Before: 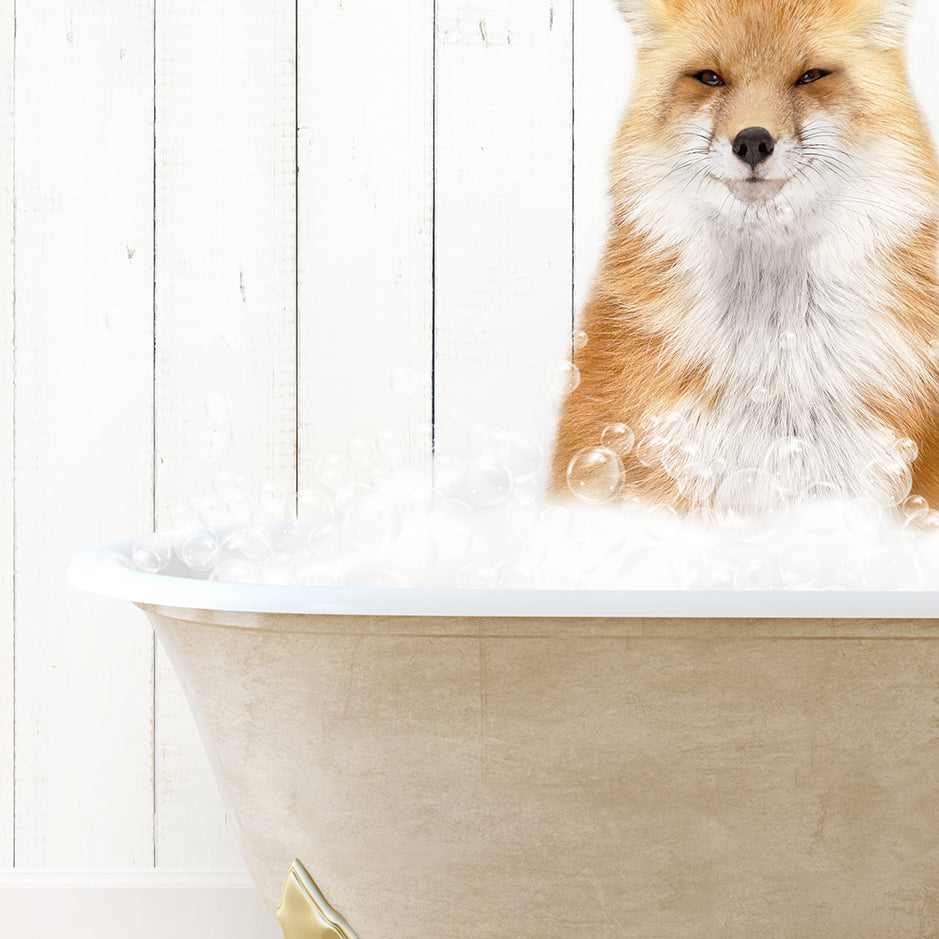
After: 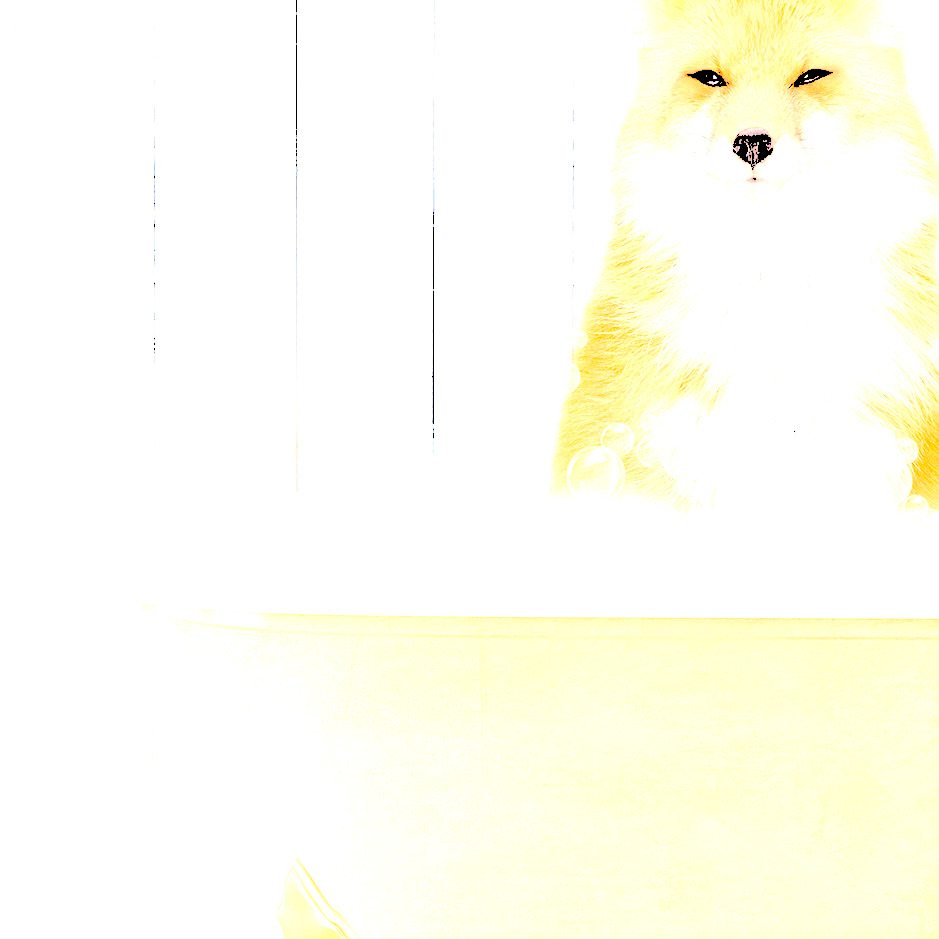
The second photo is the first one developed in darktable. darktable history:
levels: levels [0.246, 0.246, 0.506]
rotate and perspective: automatic cropping original format, crop left 0, crop top 0
